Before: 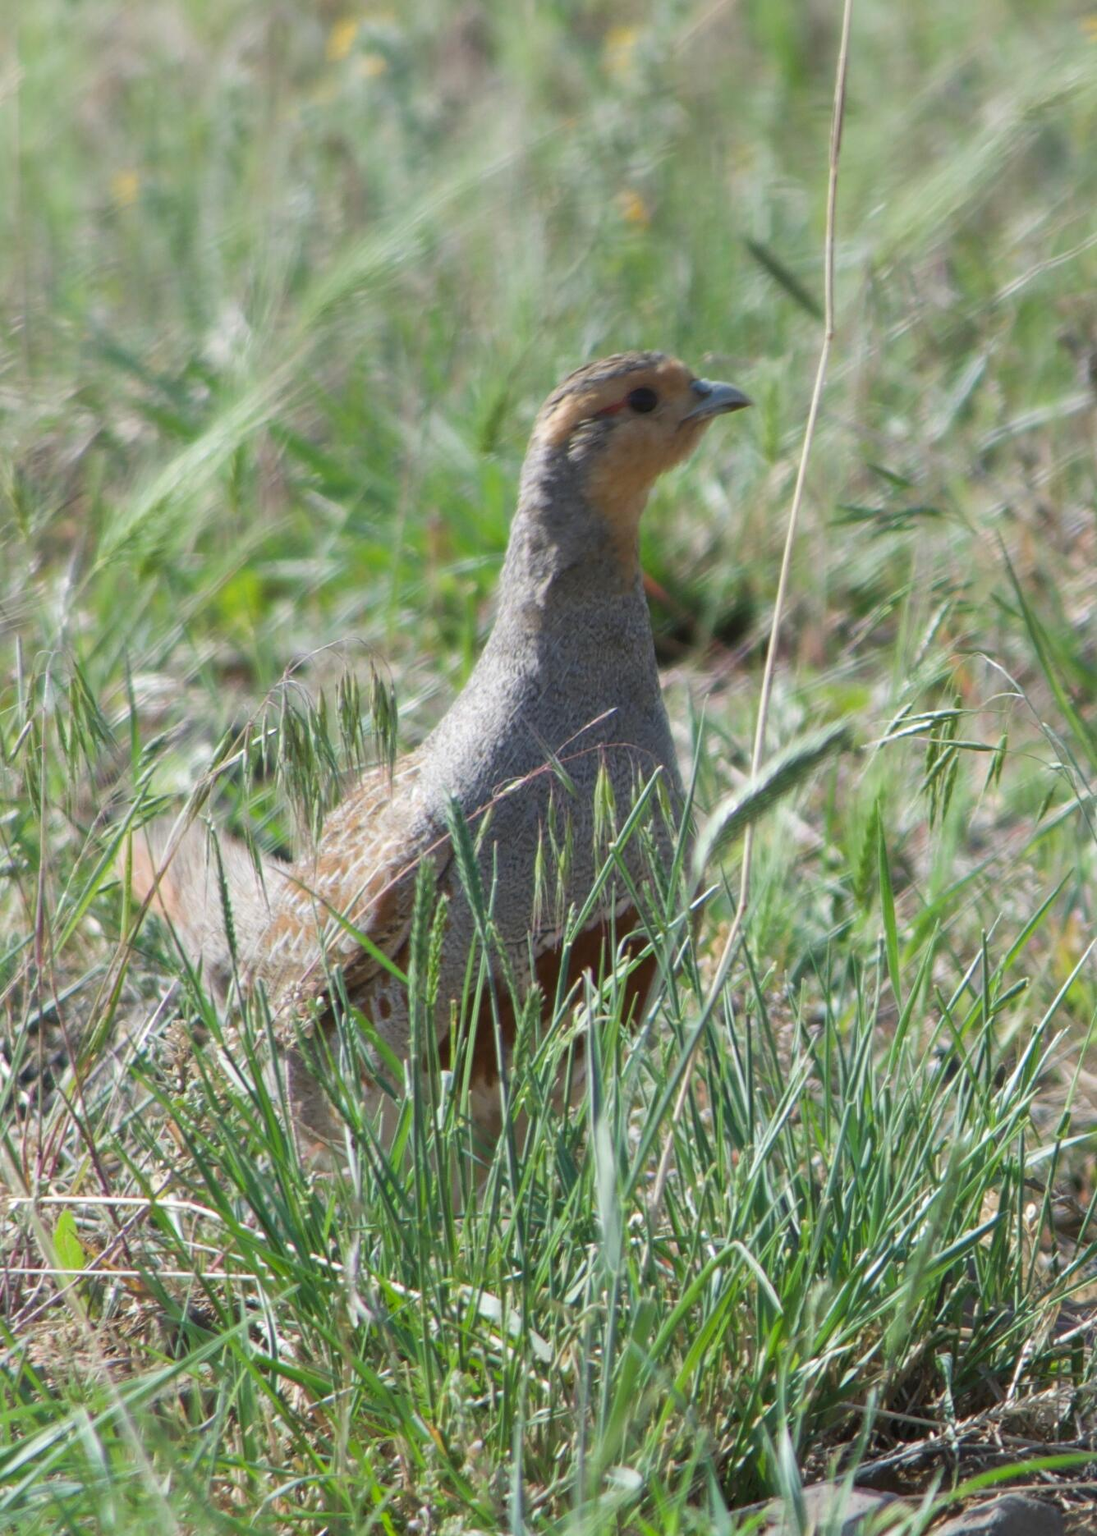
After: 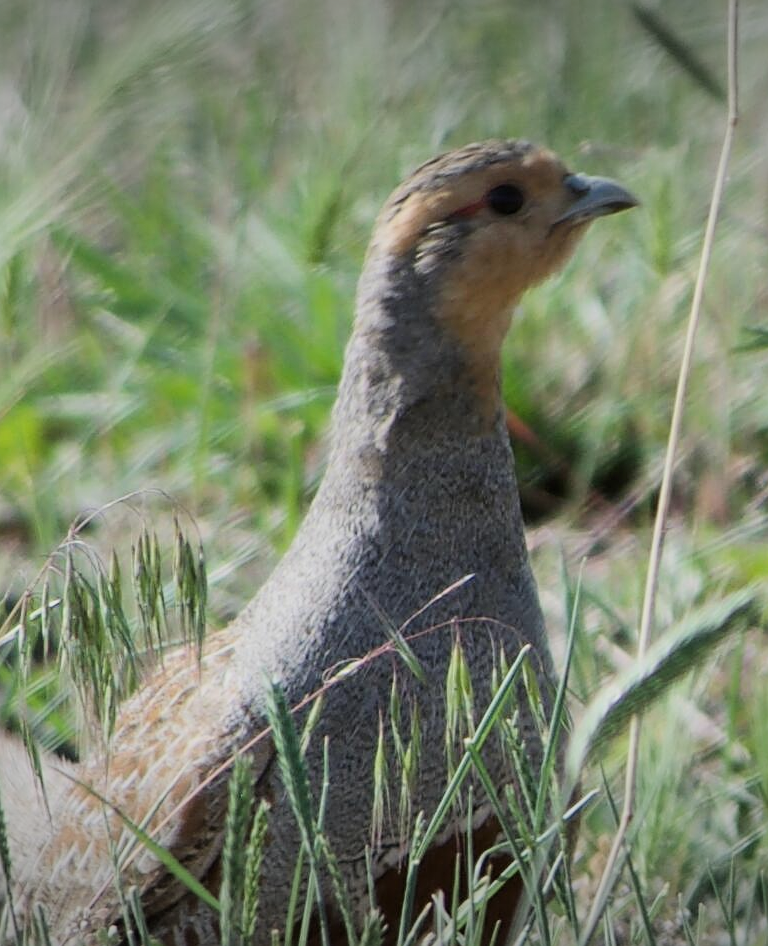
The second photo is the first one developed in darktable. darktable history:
vignetting: fall-off start 98.76%, fall-off radius 99.74%, width/height ratio 1.423
crop: left 20.764%, top 15.427%, right 21.676%, bottom 34.006%
color correction: highlights b* -0.003, saturation 0.985
exposure: black level correction 0.001, compensate highlight preservation false
filmic rgb: black relative exposure -7.83 EV, white relative exposure 4.34 EV, hardness 3.85, color science v6 (2022)
sharpen: on, module defaults
contrast brightness saturation: contrast 0.143
